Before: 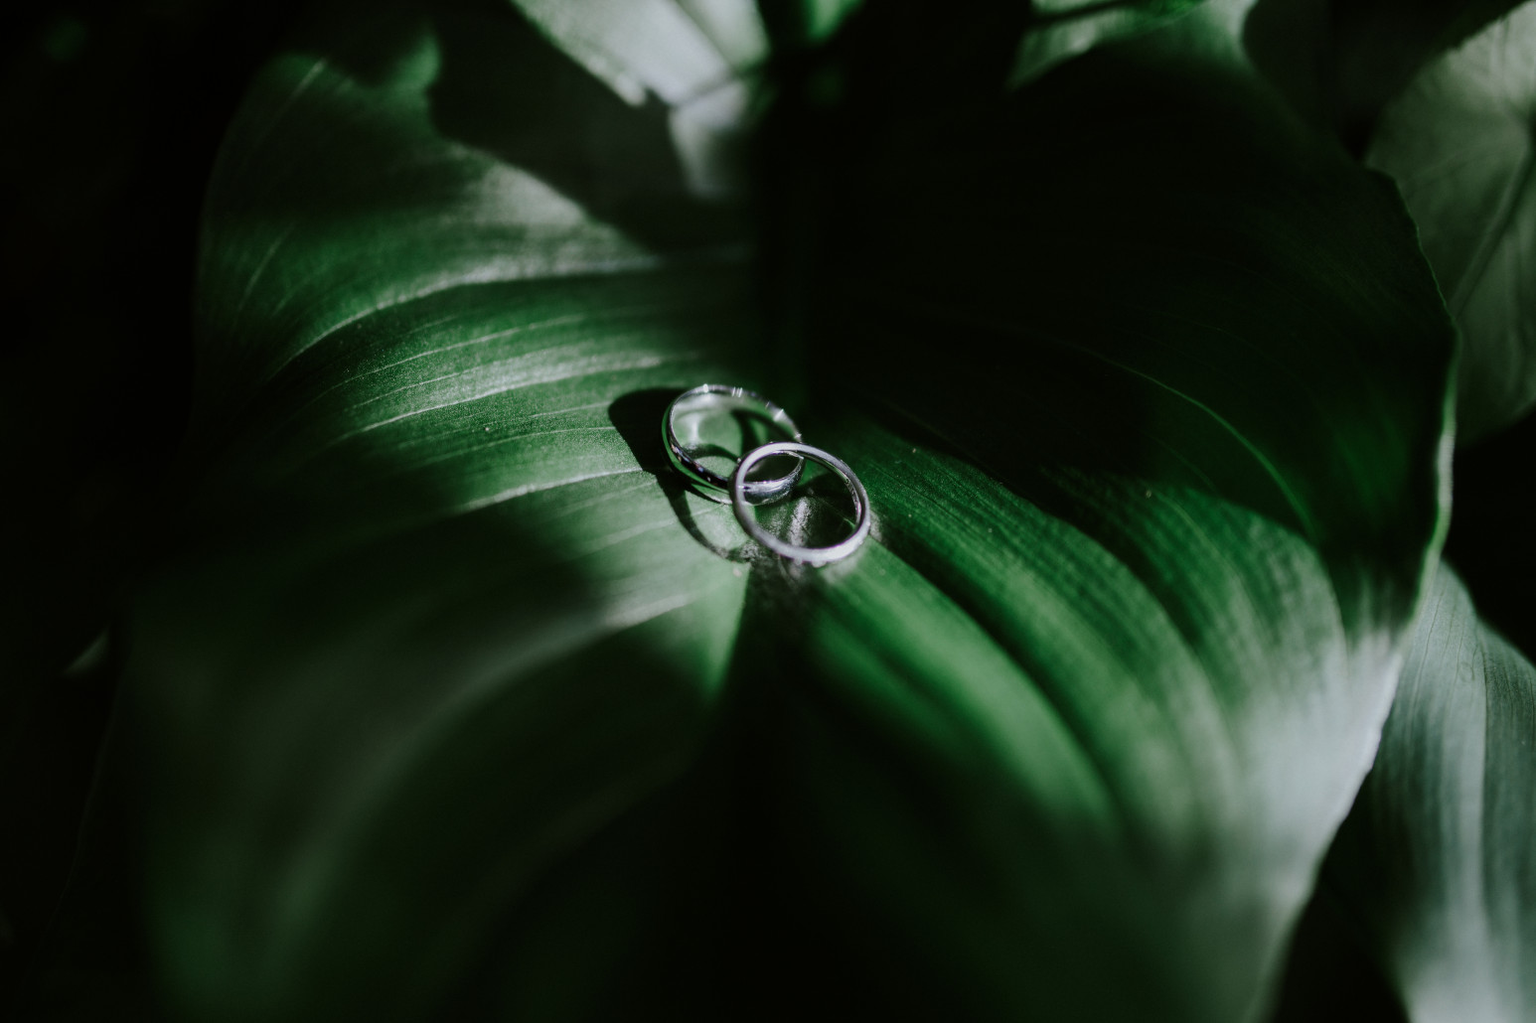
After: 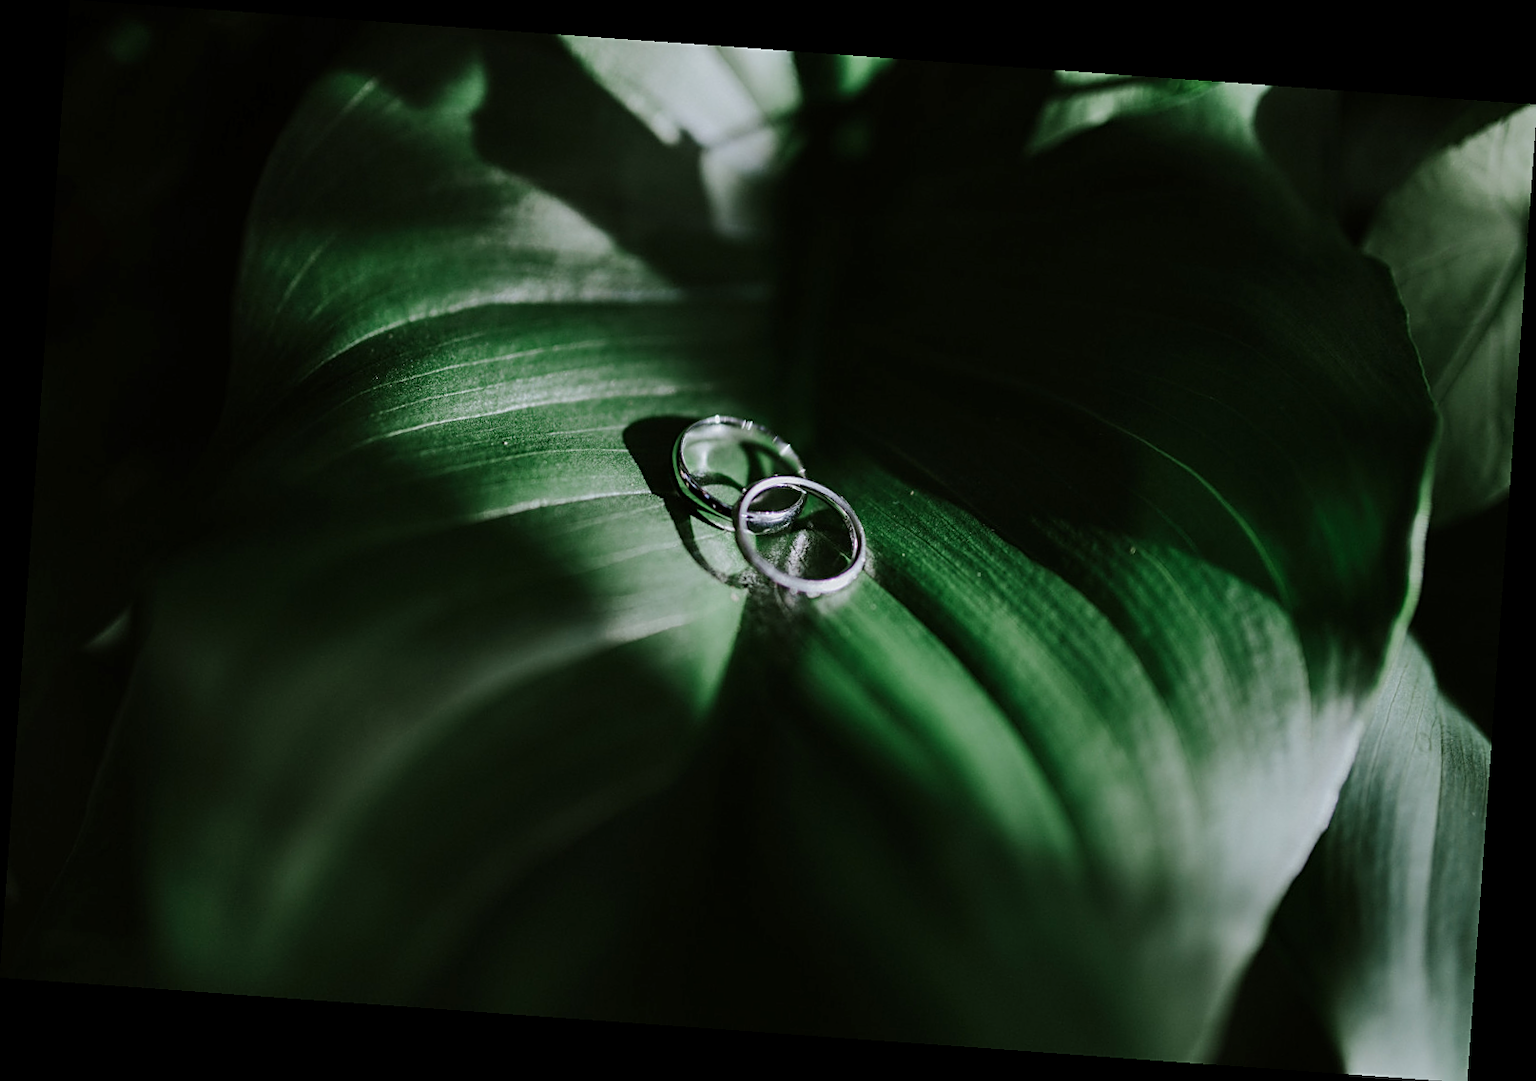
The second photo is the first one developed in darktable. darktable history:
sharpen: on, module defaults
shadows and highlights: shadows 30.86, highlights 0, soften with gaussian
rotate and perspective: rotation 4.1°, automatic cropping off
